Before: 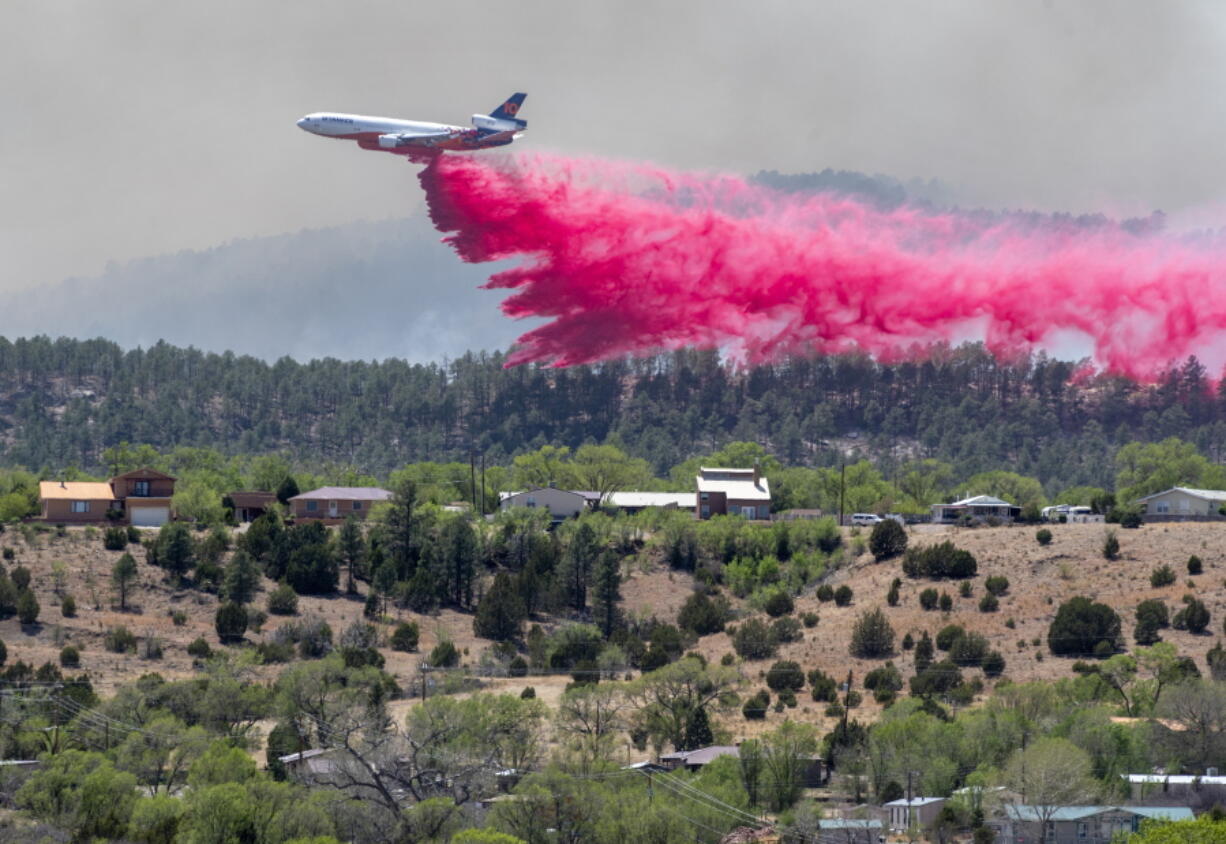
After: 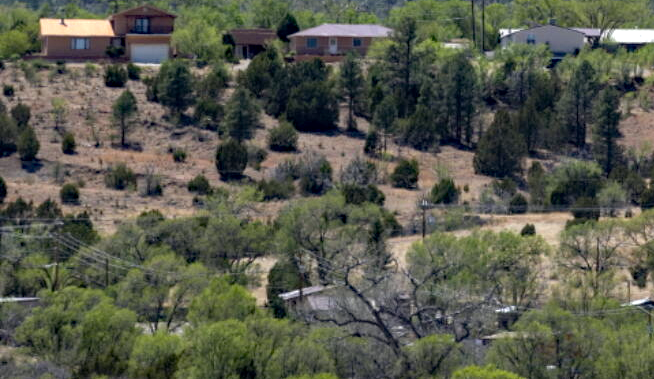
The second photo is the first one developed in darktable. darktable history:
exposure: exposure 0.202 EV, compensate highlight preservation false
crop and rotate: top 54.931%, right 46.641%, bottom 0.158%
haze removal: strength 0.293, distance 0.248, compatibility mode true, adaptive false
